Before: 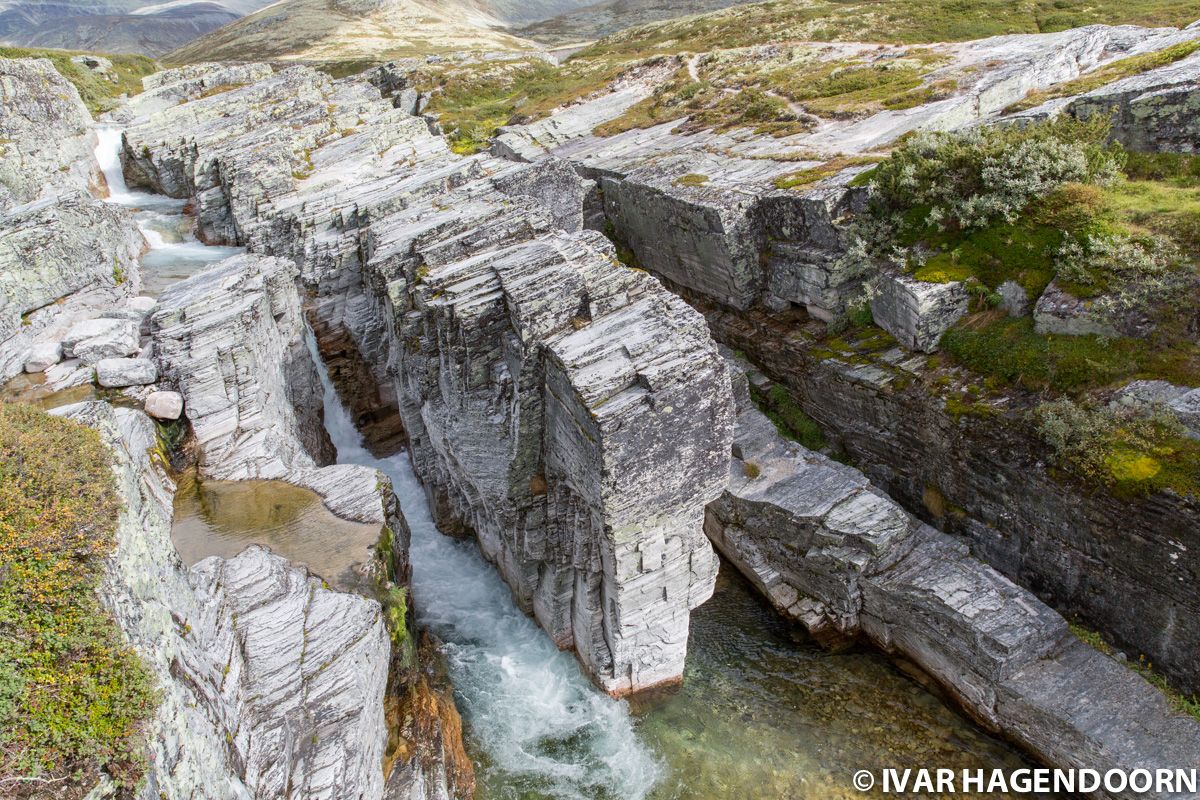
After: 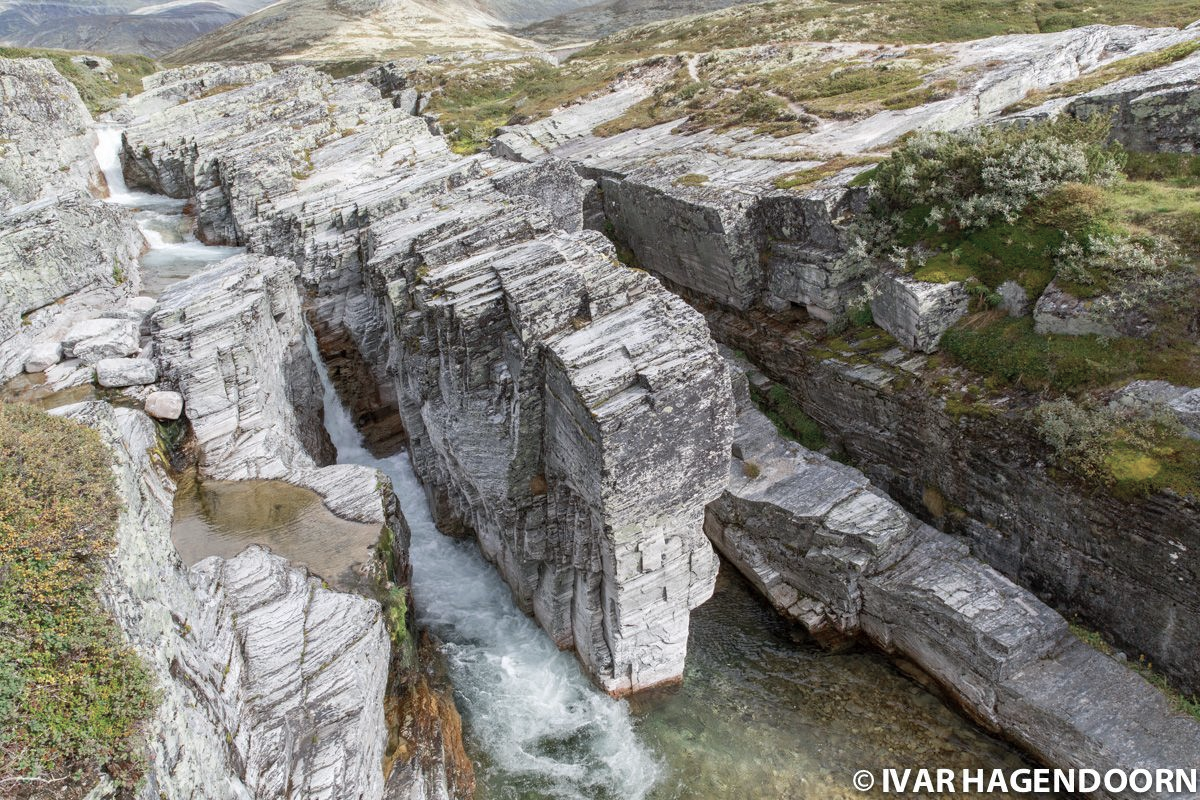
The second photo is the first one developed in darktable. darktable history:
contrast brightness saturation: contrast 0.011, saturation -0.068
color zones: curves: ch0 [(0, 0.5) (0.125, 0.4) (0.25, 0.5) (0.375, 0.4) (0.5, 0.4) (0.625, 0.6) (0.75, 0.6) (0.875, 0.5)]; ch1 [(0, 0.35) (0.125, 0.45) (0.25, 0.35) (0.375, 0.35) (0.5, 0.35) (0.625, 0.35) (0.75, 0.45) (0.875, 0.35)]; ch2 [(0, 0.6) (0.125, 0.5) (0.25, 0.5) (0.375, 0.6) (0.5, 0.6) (0.625, 0.5) (0.75, 0.5) (0.875, 0.5)]
shadows and highlights: shadows 42.69, highlights 7.79, shadows color adjustment 99.14%, highlights color adjustment 0.2%
